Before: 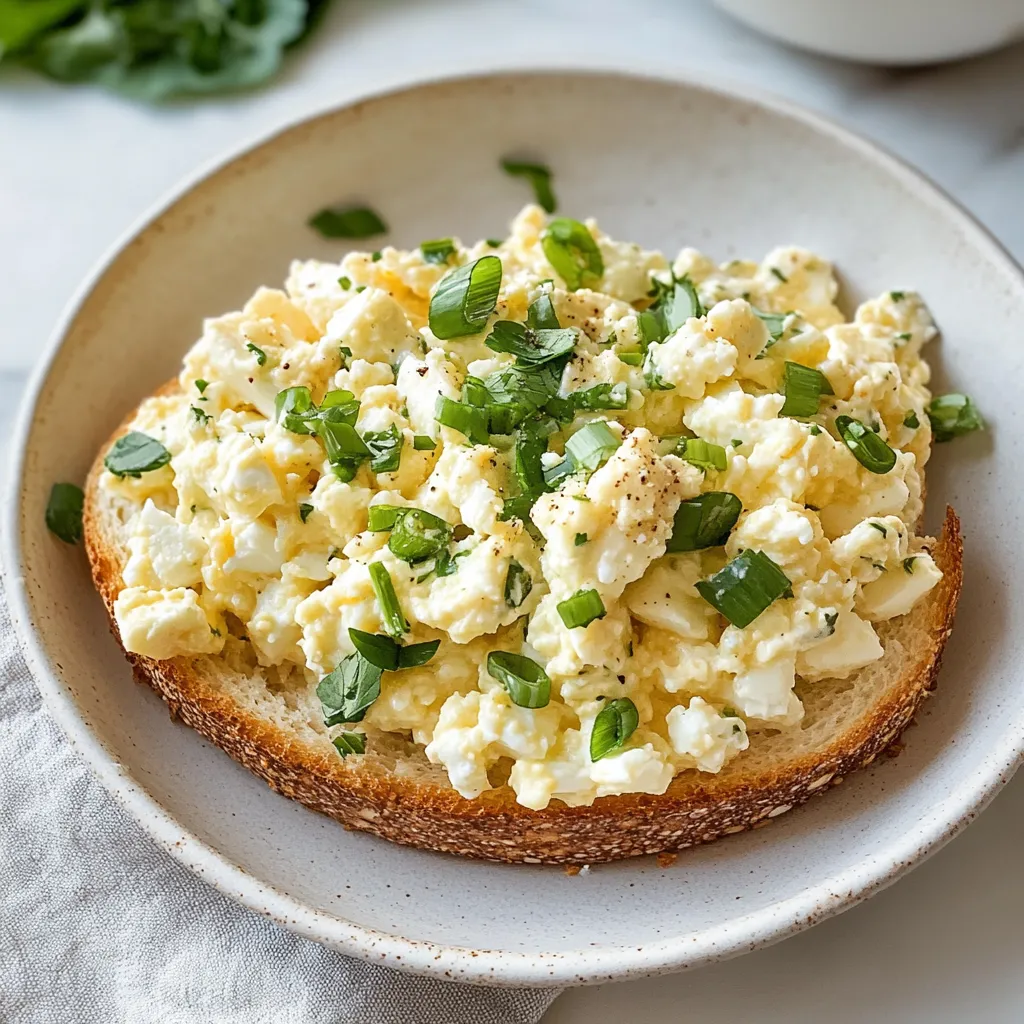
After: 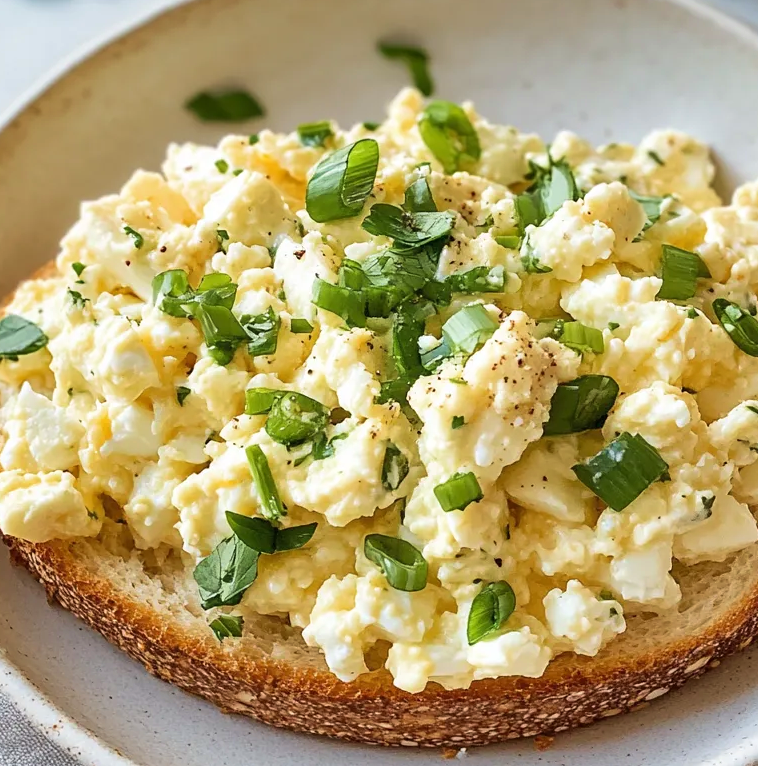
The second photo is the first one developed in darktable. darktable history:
crop and rotate: left 12.029%, top 11.433%, right 13.914%, bottom 13.693%
velvia: on, module defaults
